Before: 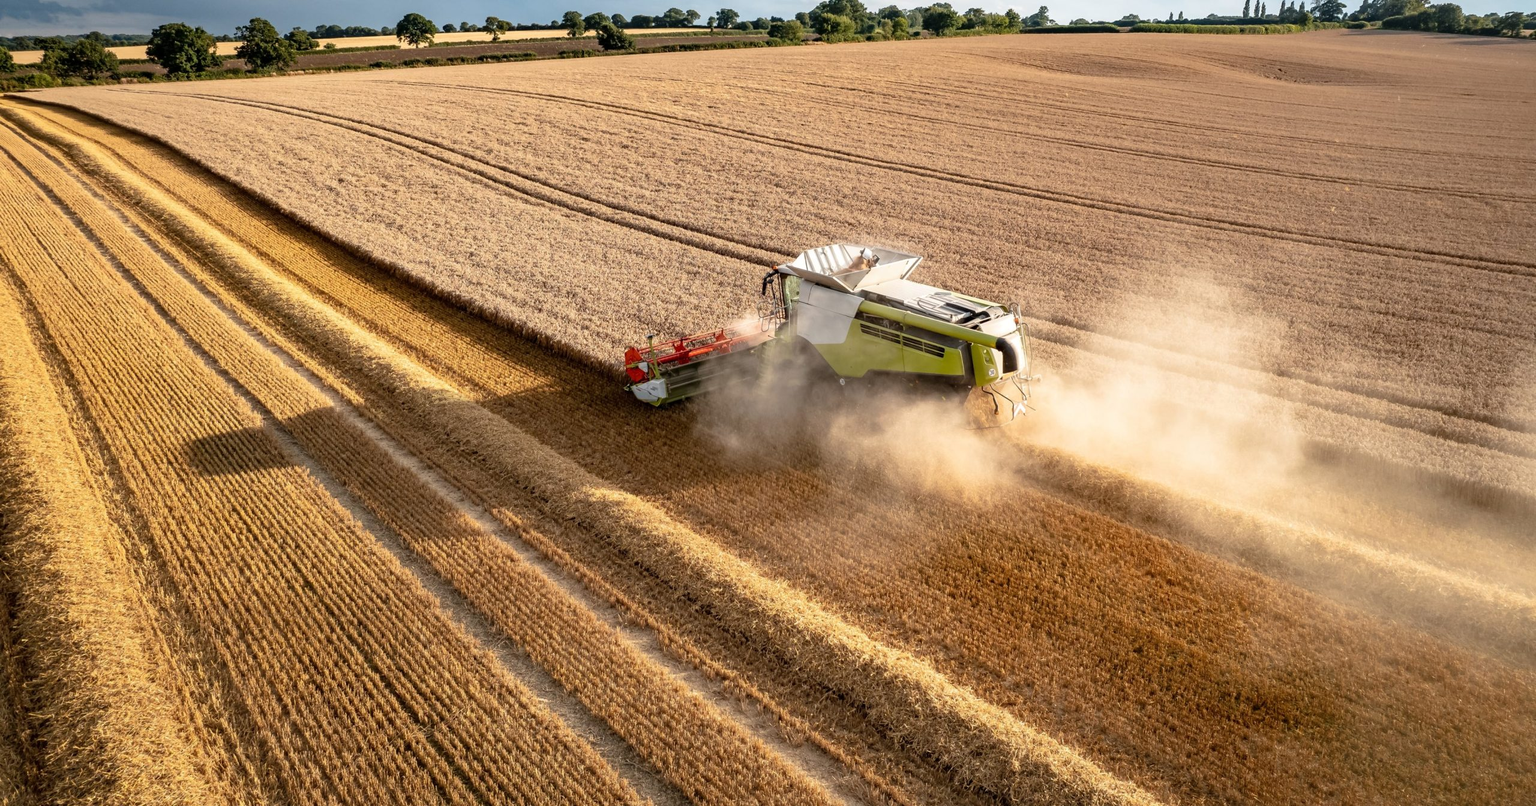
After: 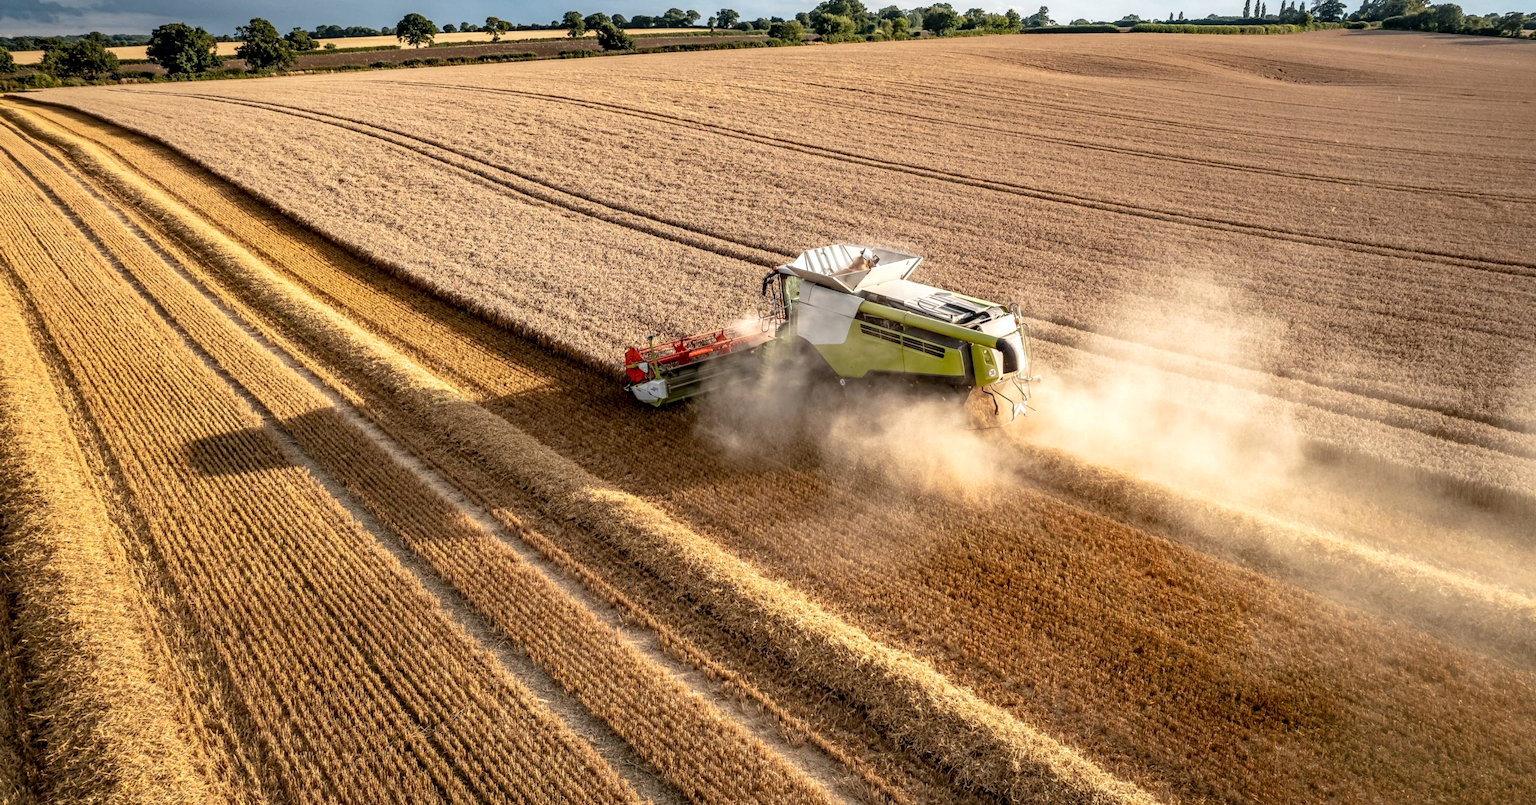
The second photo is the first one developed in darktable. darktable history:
crop: bottom 0.071%
local contrast: detail 130%
